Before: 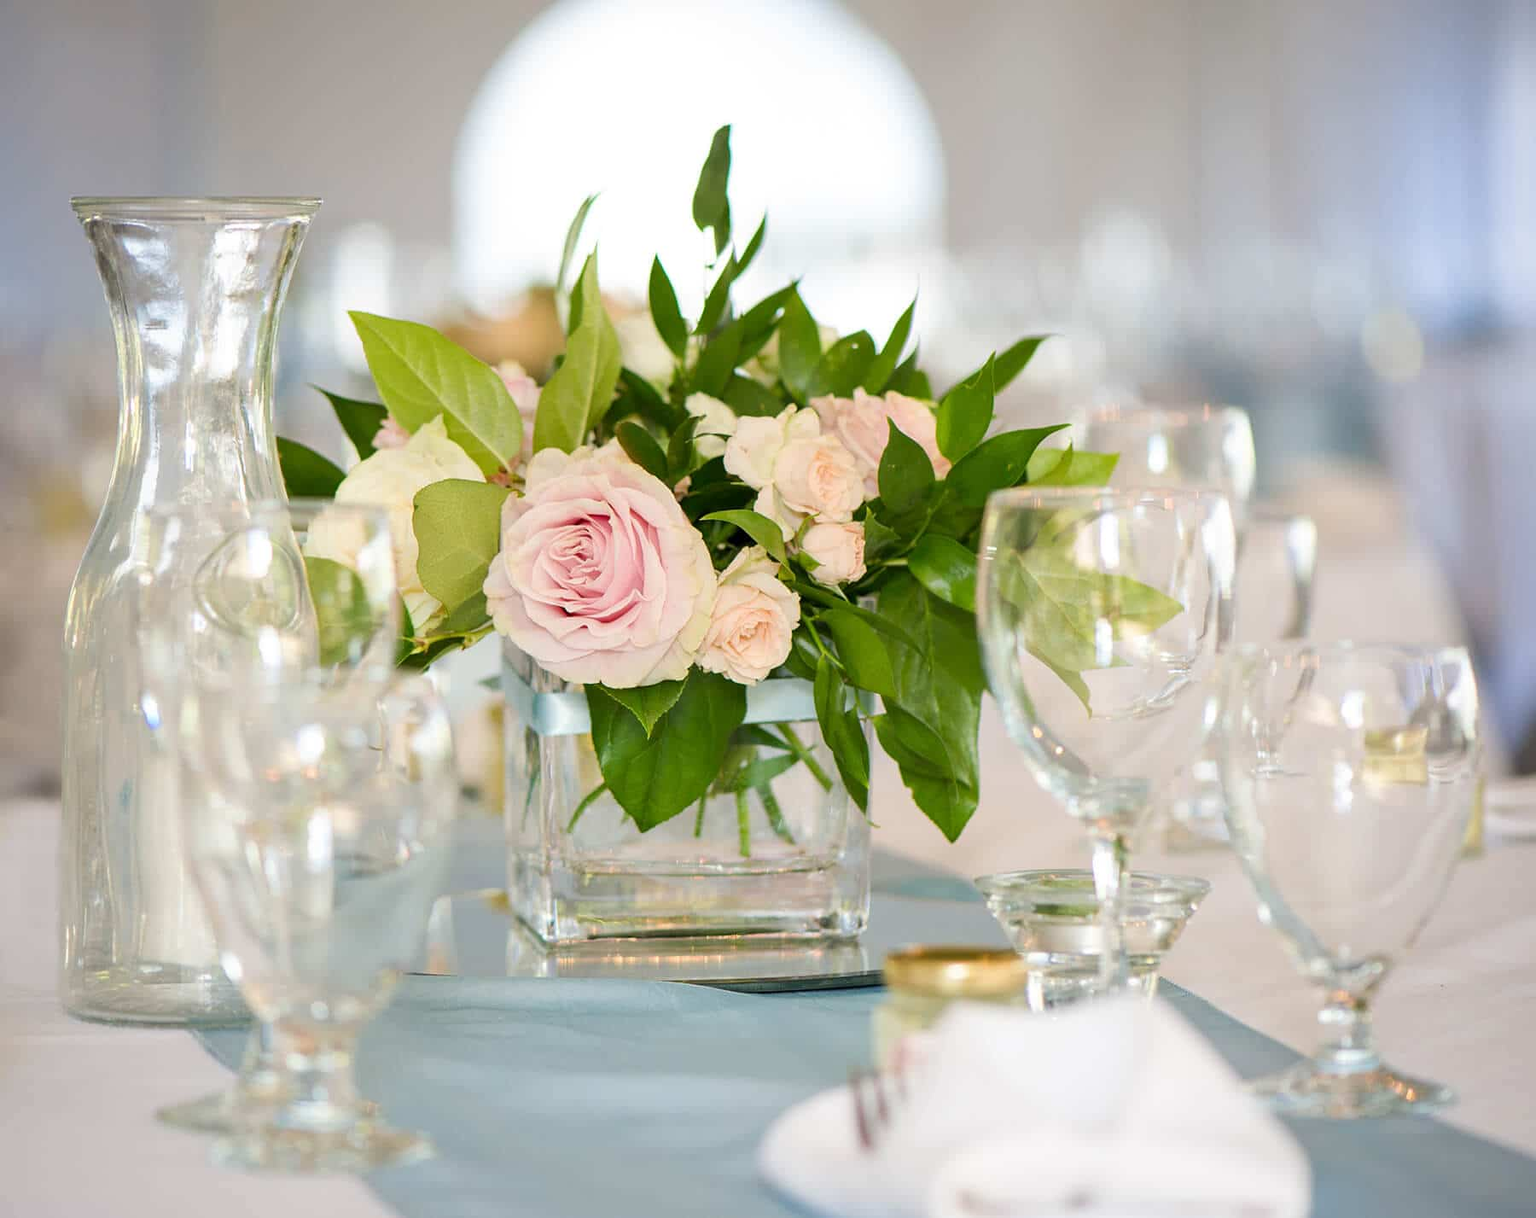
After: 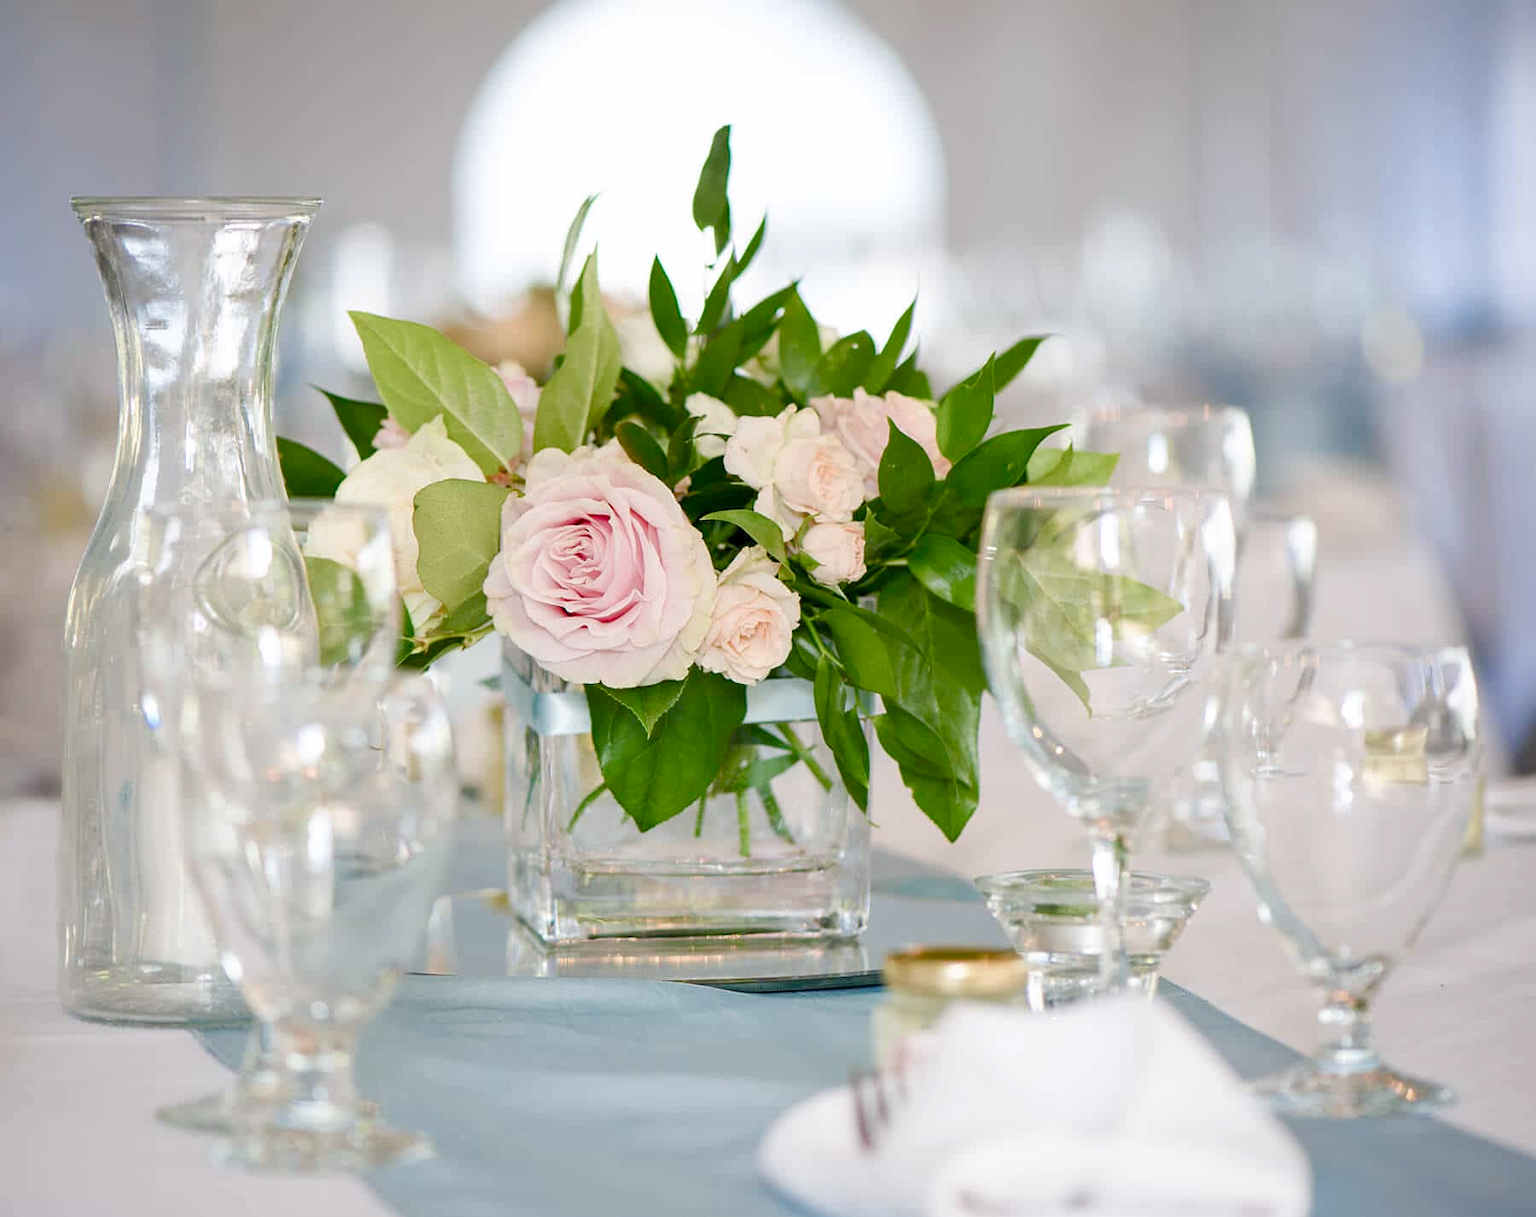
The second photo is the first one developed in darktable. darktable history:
color balance rgb: power › chroma 1.012%, power › hue 254.19°, perceptual saturation grading › global saturation 20%, perceptual saturation grading › highlights -50.403%, perceptual saturation grading › shadows 30.335%
